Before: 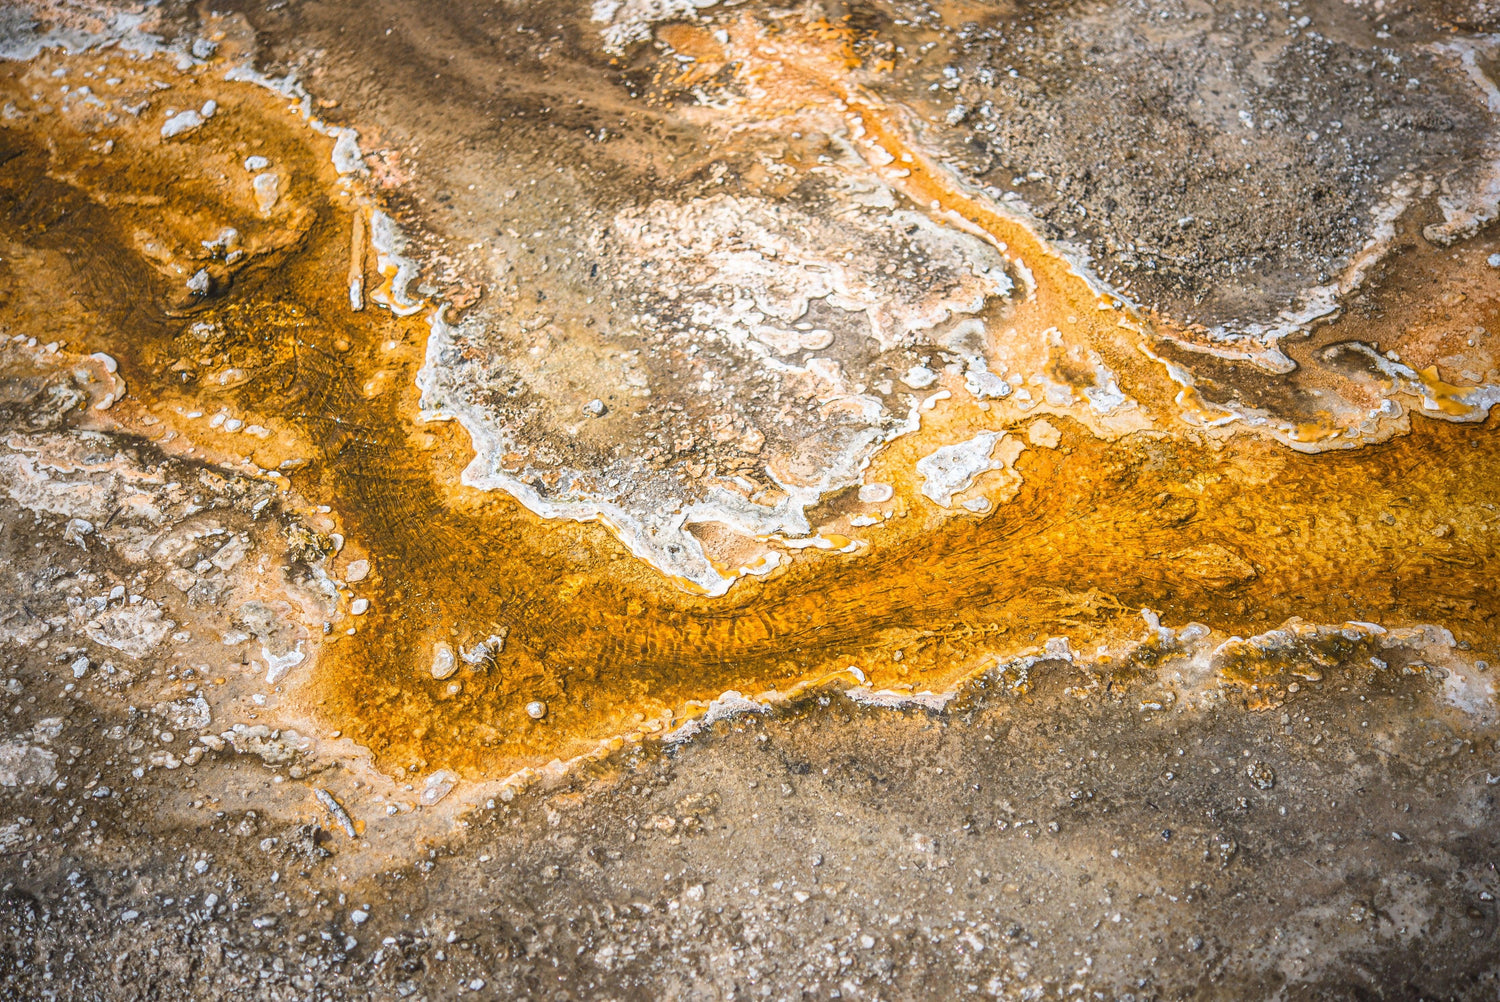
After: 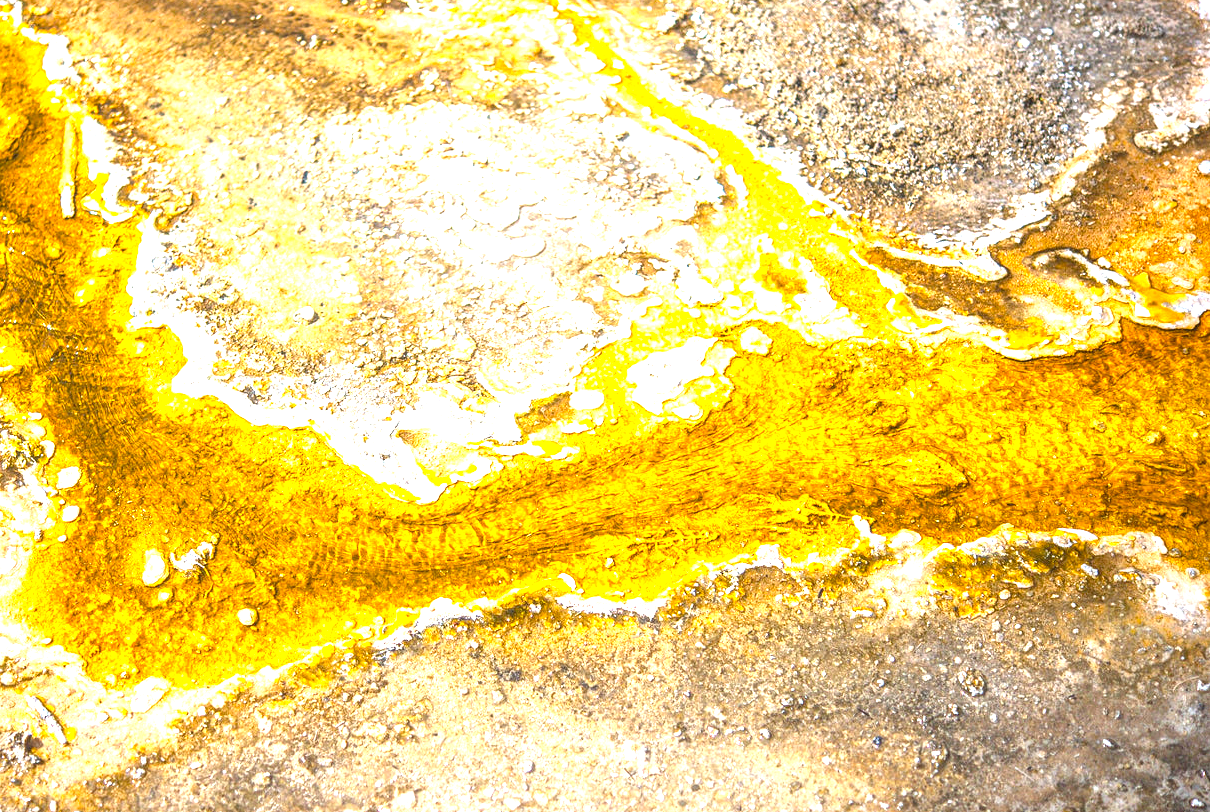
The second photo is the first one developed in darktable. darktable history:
color balance rgb: perceptual saturation grading › global saturation 25.457%, perceptual brilliance grading › global brilliance 12.13%, global vibrance 20%
exposure: black level correction 0, exposure 1.095 EV, compensate exposure bias true, compensate highlight preservation false
crop: left 19.288%, top 9.326%, right 0%, bottom 9.611%
